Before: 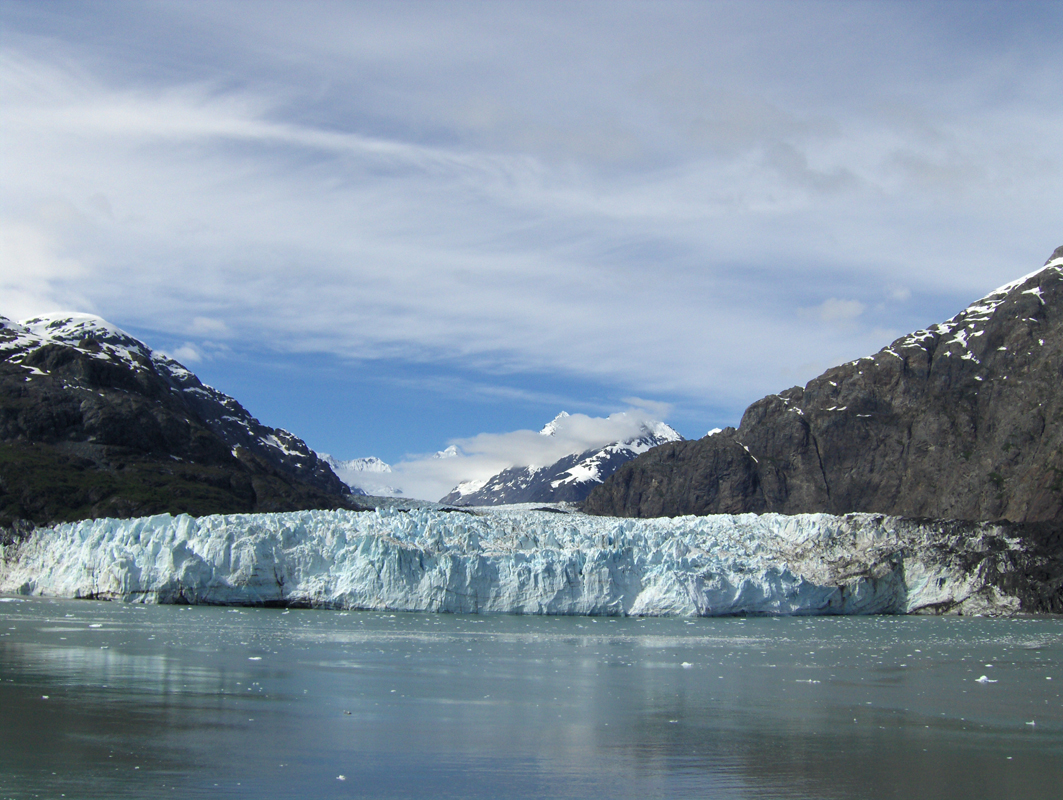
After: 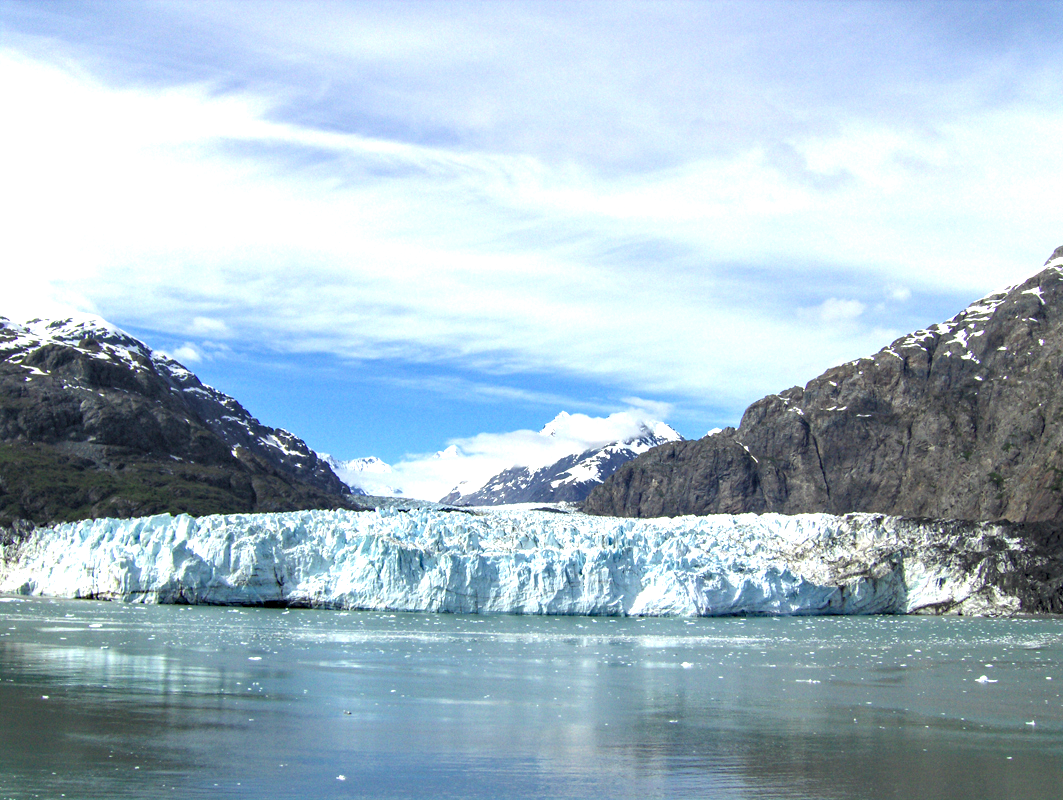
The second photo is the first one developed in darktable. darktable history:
haze removal: compatibility mode true, adaptive false
local contrast: on, module defaults
exposure: exposure 1 EV, compensate highlight preservation false
